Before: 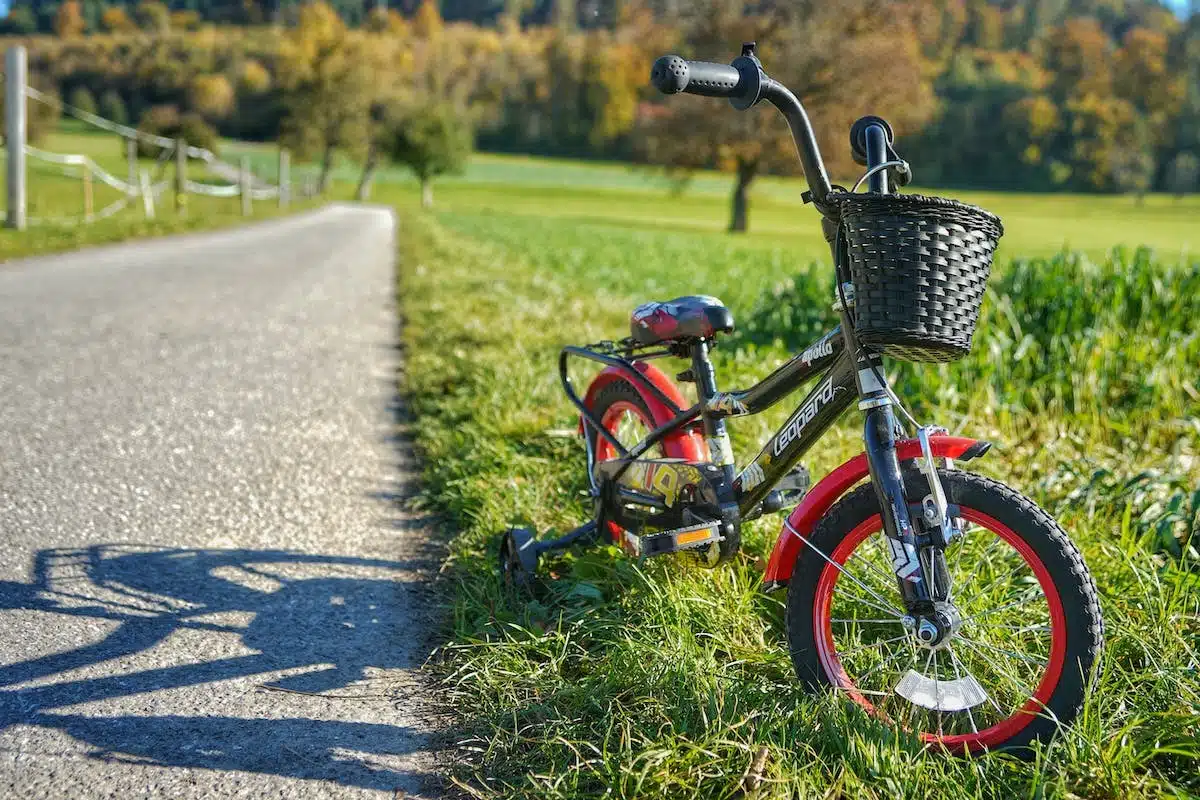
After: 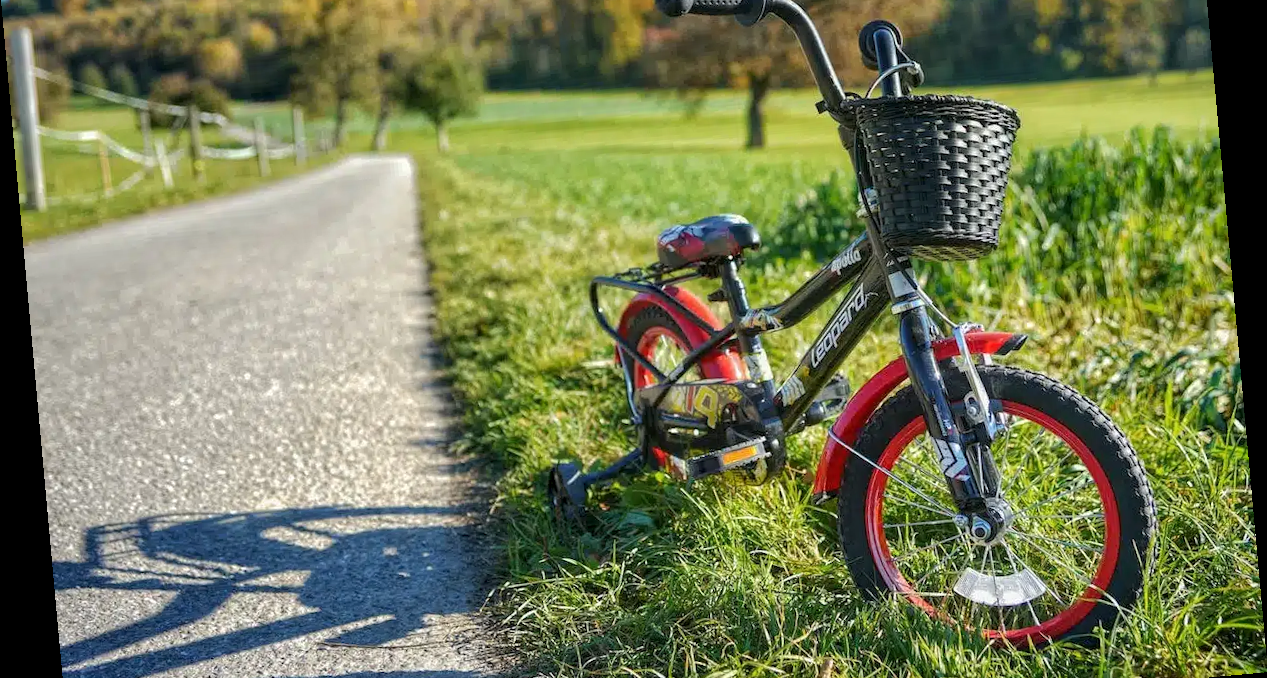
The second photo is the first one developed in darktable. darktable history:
rotate and perspective: rotation -5.2°, automatic cropping off
crop: top 13.819%, bottom 11.169%
local contrast: highlights 100%, shadows 100%, detail 120%, midtone range 0.2
